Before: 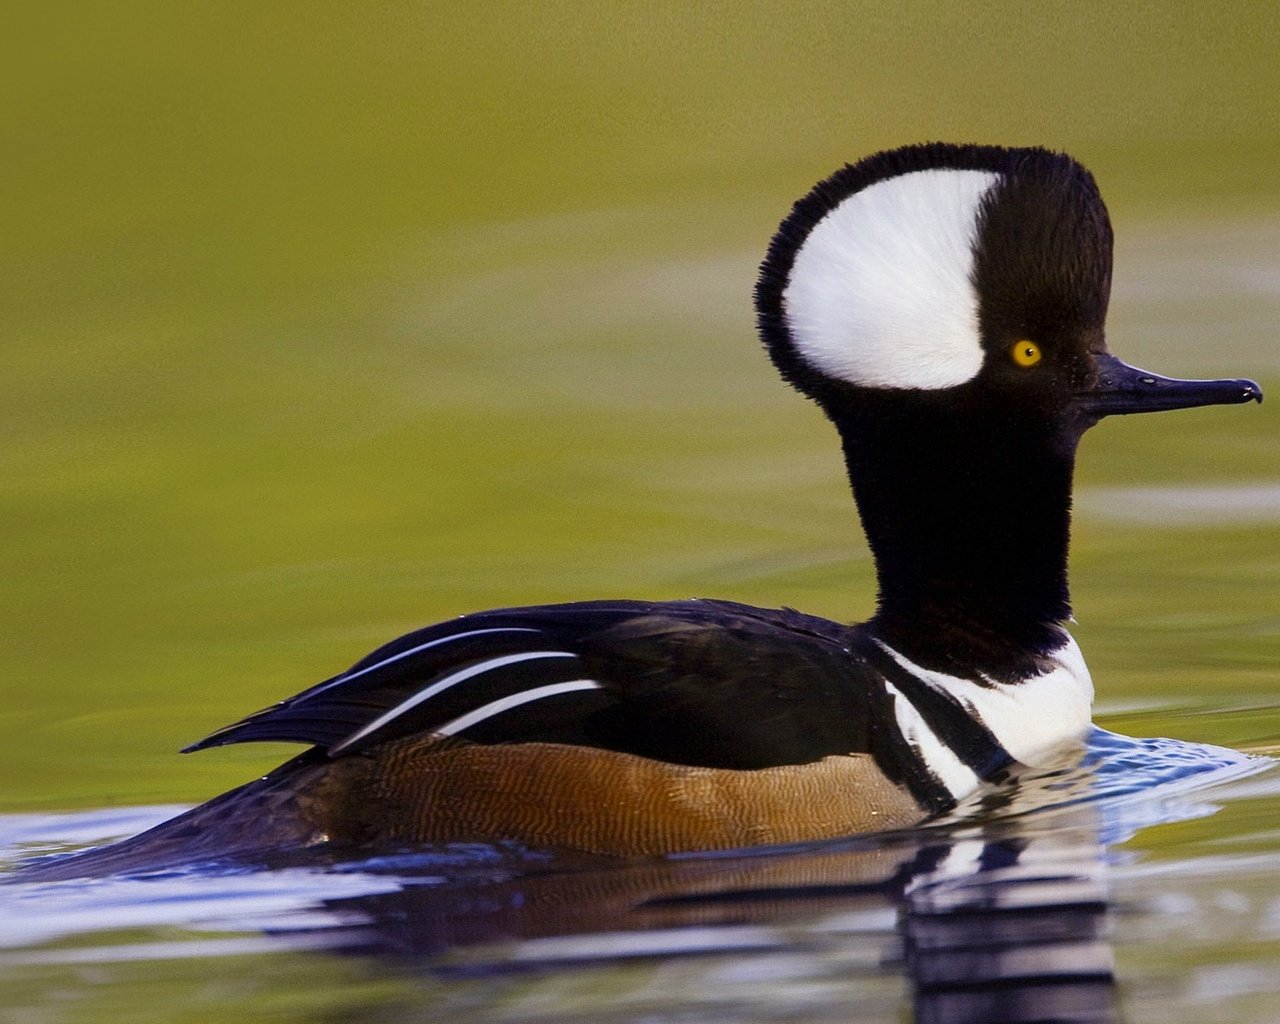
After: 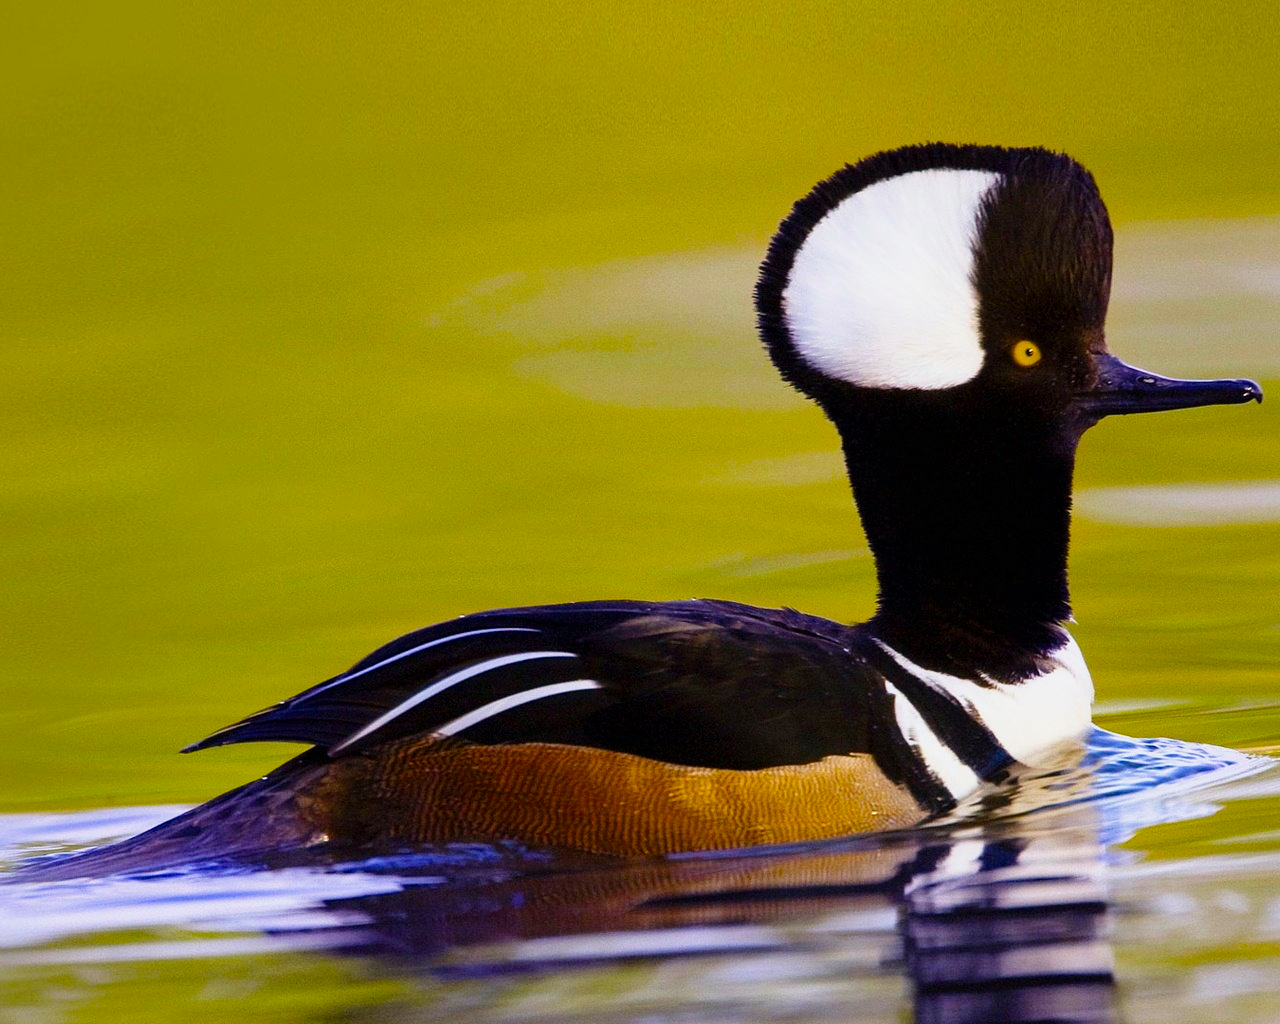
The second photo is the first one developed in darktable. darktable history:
tone equalizer: mask exposure compensation -0.515 EV
tone curve: curves: ch0 [(0, 0) (0.091, 0.077) (0.389, 0.458) (0.745, 0.82) (0.844, 0.908) (0.909, 0.942) (1, 0.973)]; ch1 [(0, 0) (0.437, 0.404) (0.5, 0.5) (0.529, 0.55) (0.58, 0.6) (0.616, 0.649) (1, 1)]; ch2 [(0, 0) (0.442, 0.415) (0.5, 0.5) (0.535, 0.557) (0.585, 0.62) (1, 1)], preserve colors none
color balance rgb: perceptual saturation grading › global saturation 74.751%, perceptual saturation grading › shadows -30.977%
